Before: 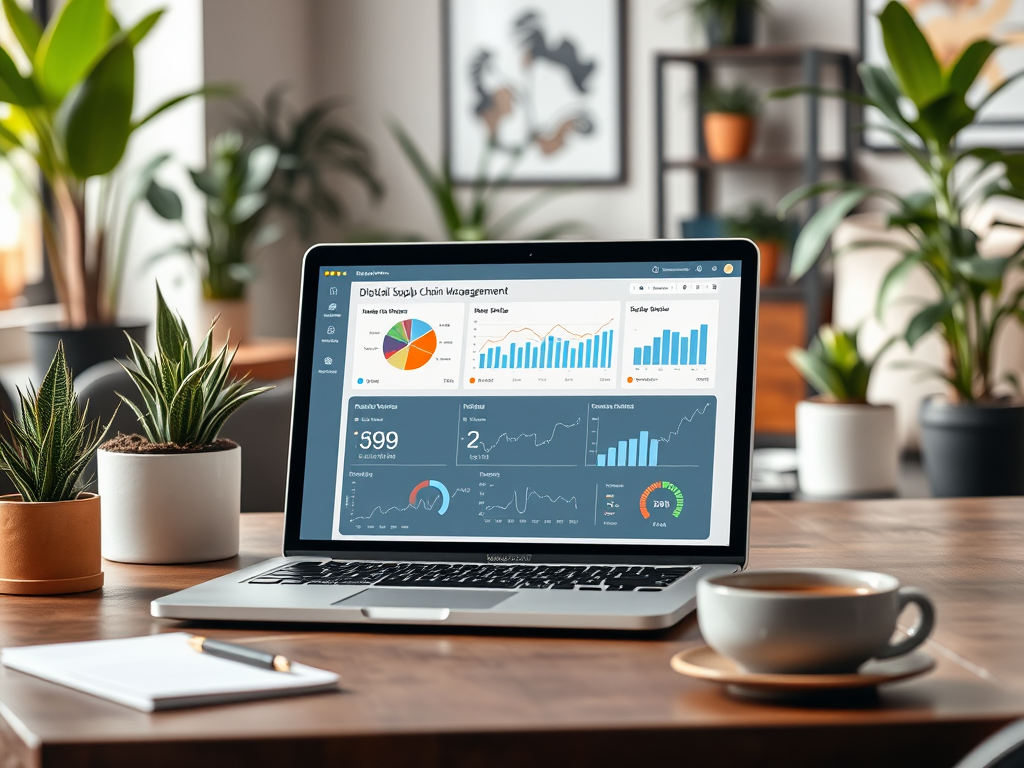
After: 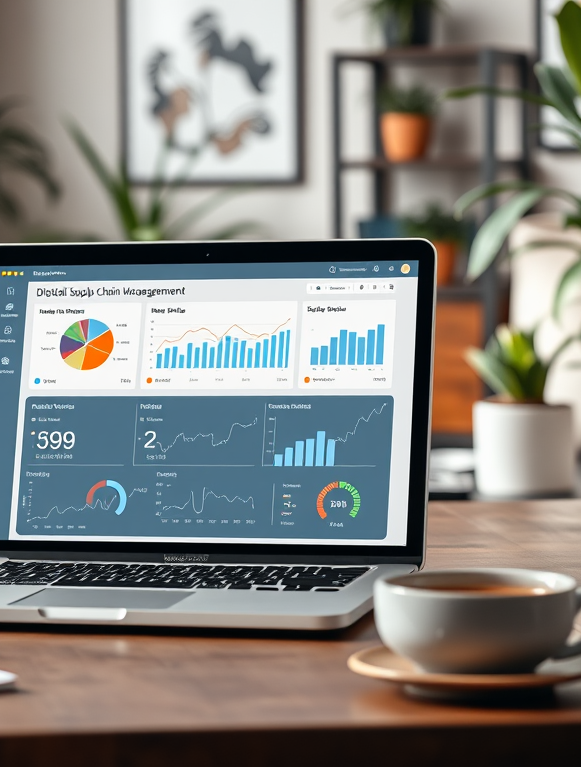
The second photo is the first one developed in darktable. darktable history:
crop: left 31.556%, top 0.012%, right 11.645%
